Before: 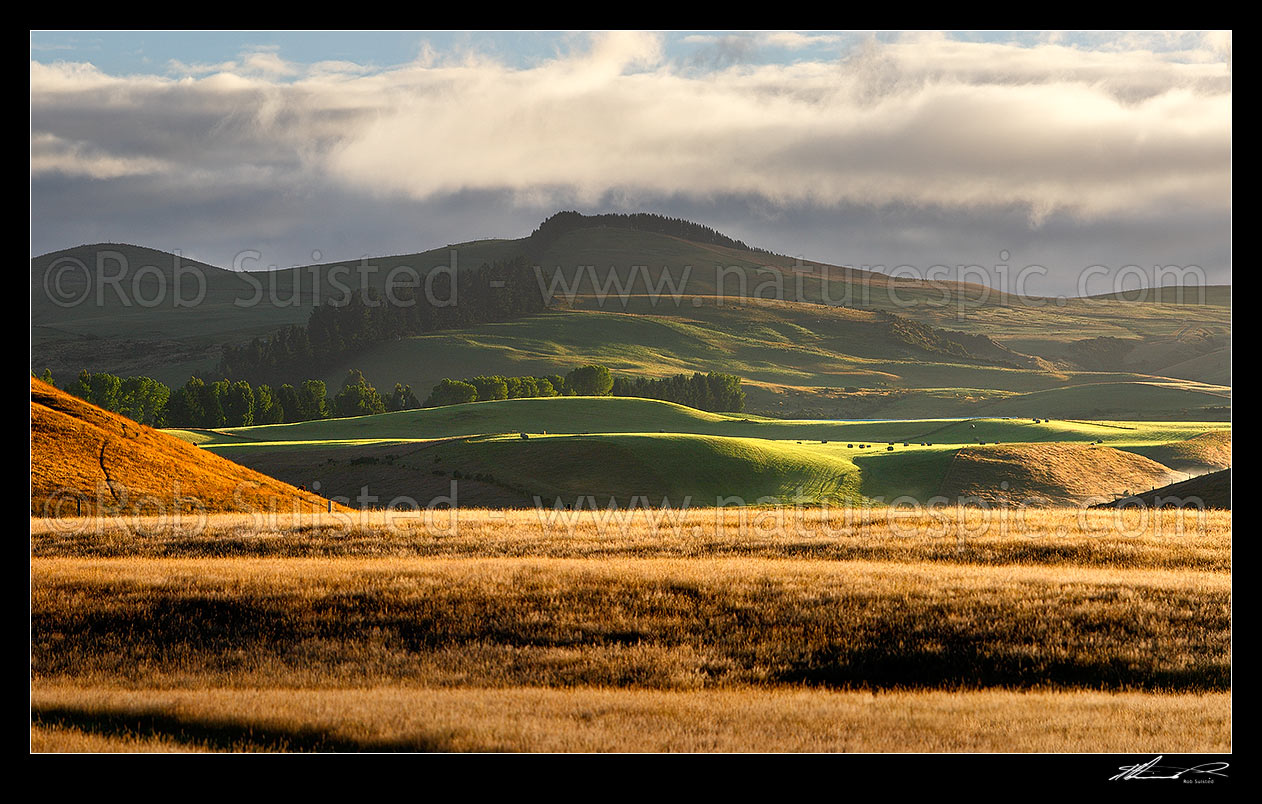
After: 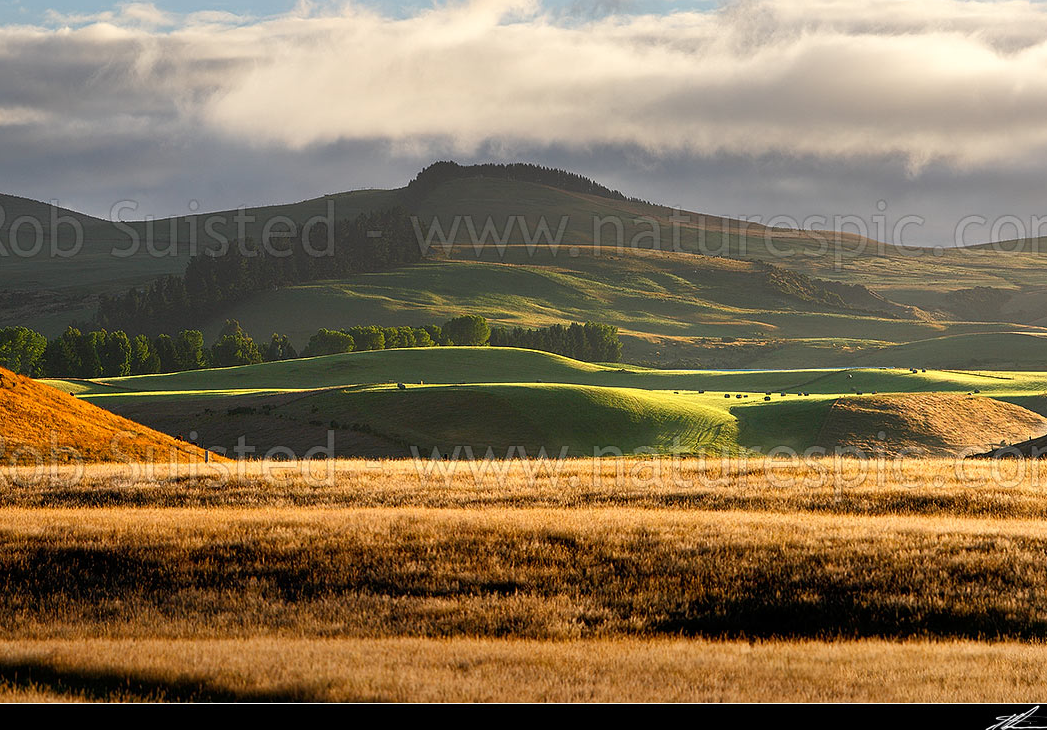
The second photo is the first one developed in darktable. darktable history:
crop: left 9.816%, top 6.295%, right 7.212%, bottom 2.553%
